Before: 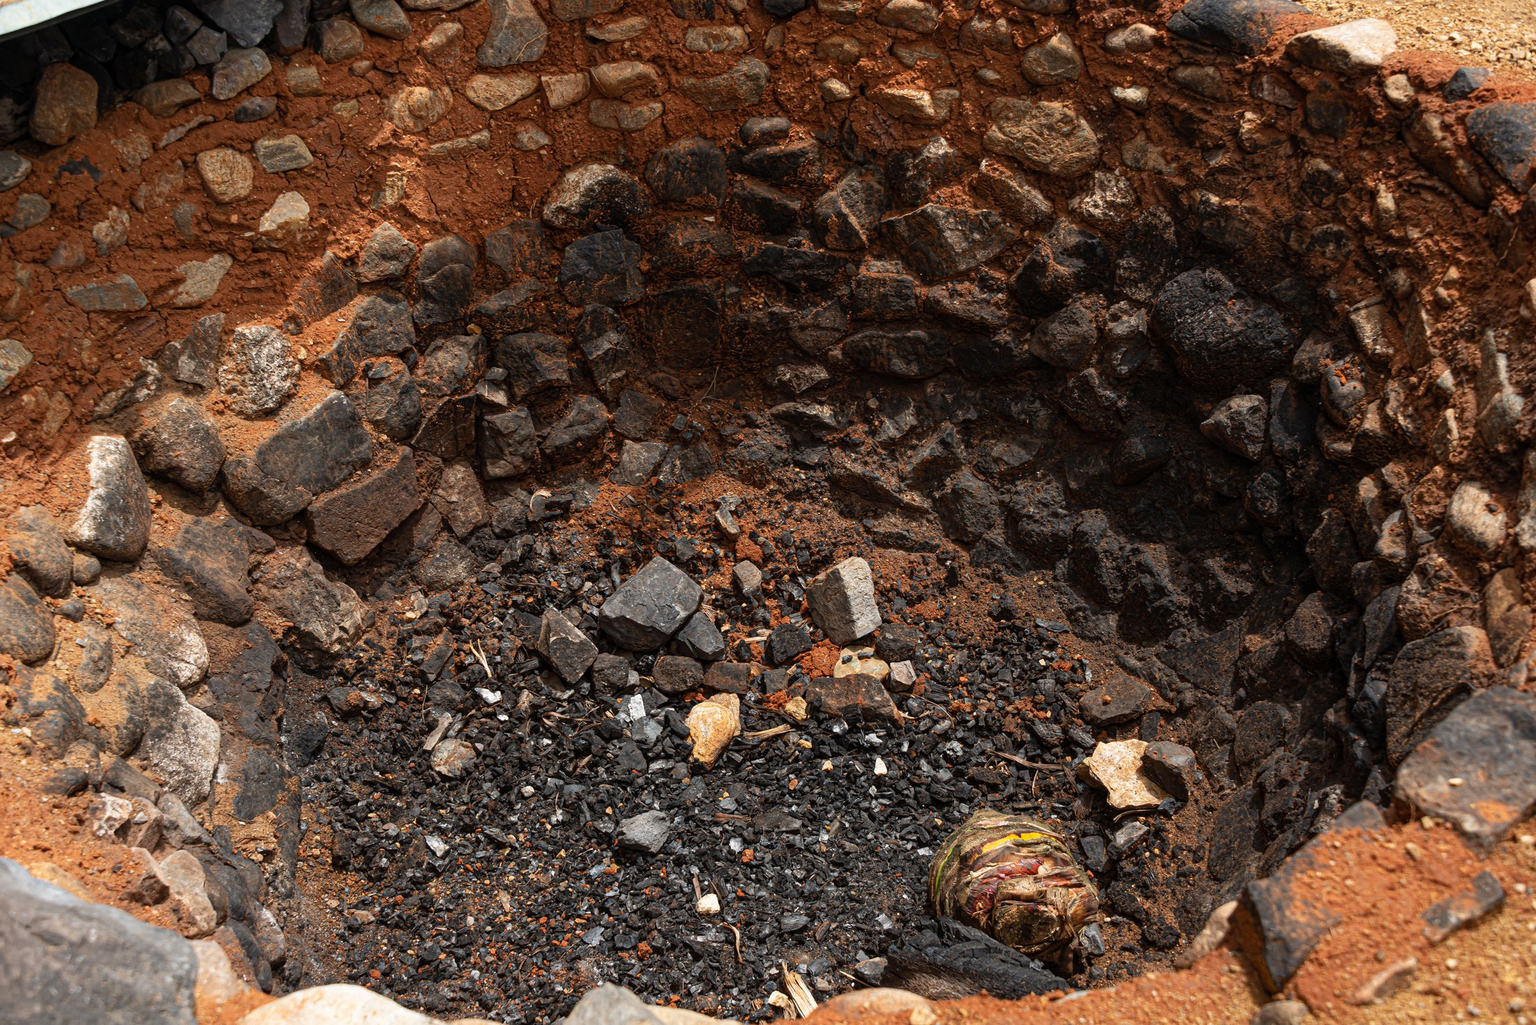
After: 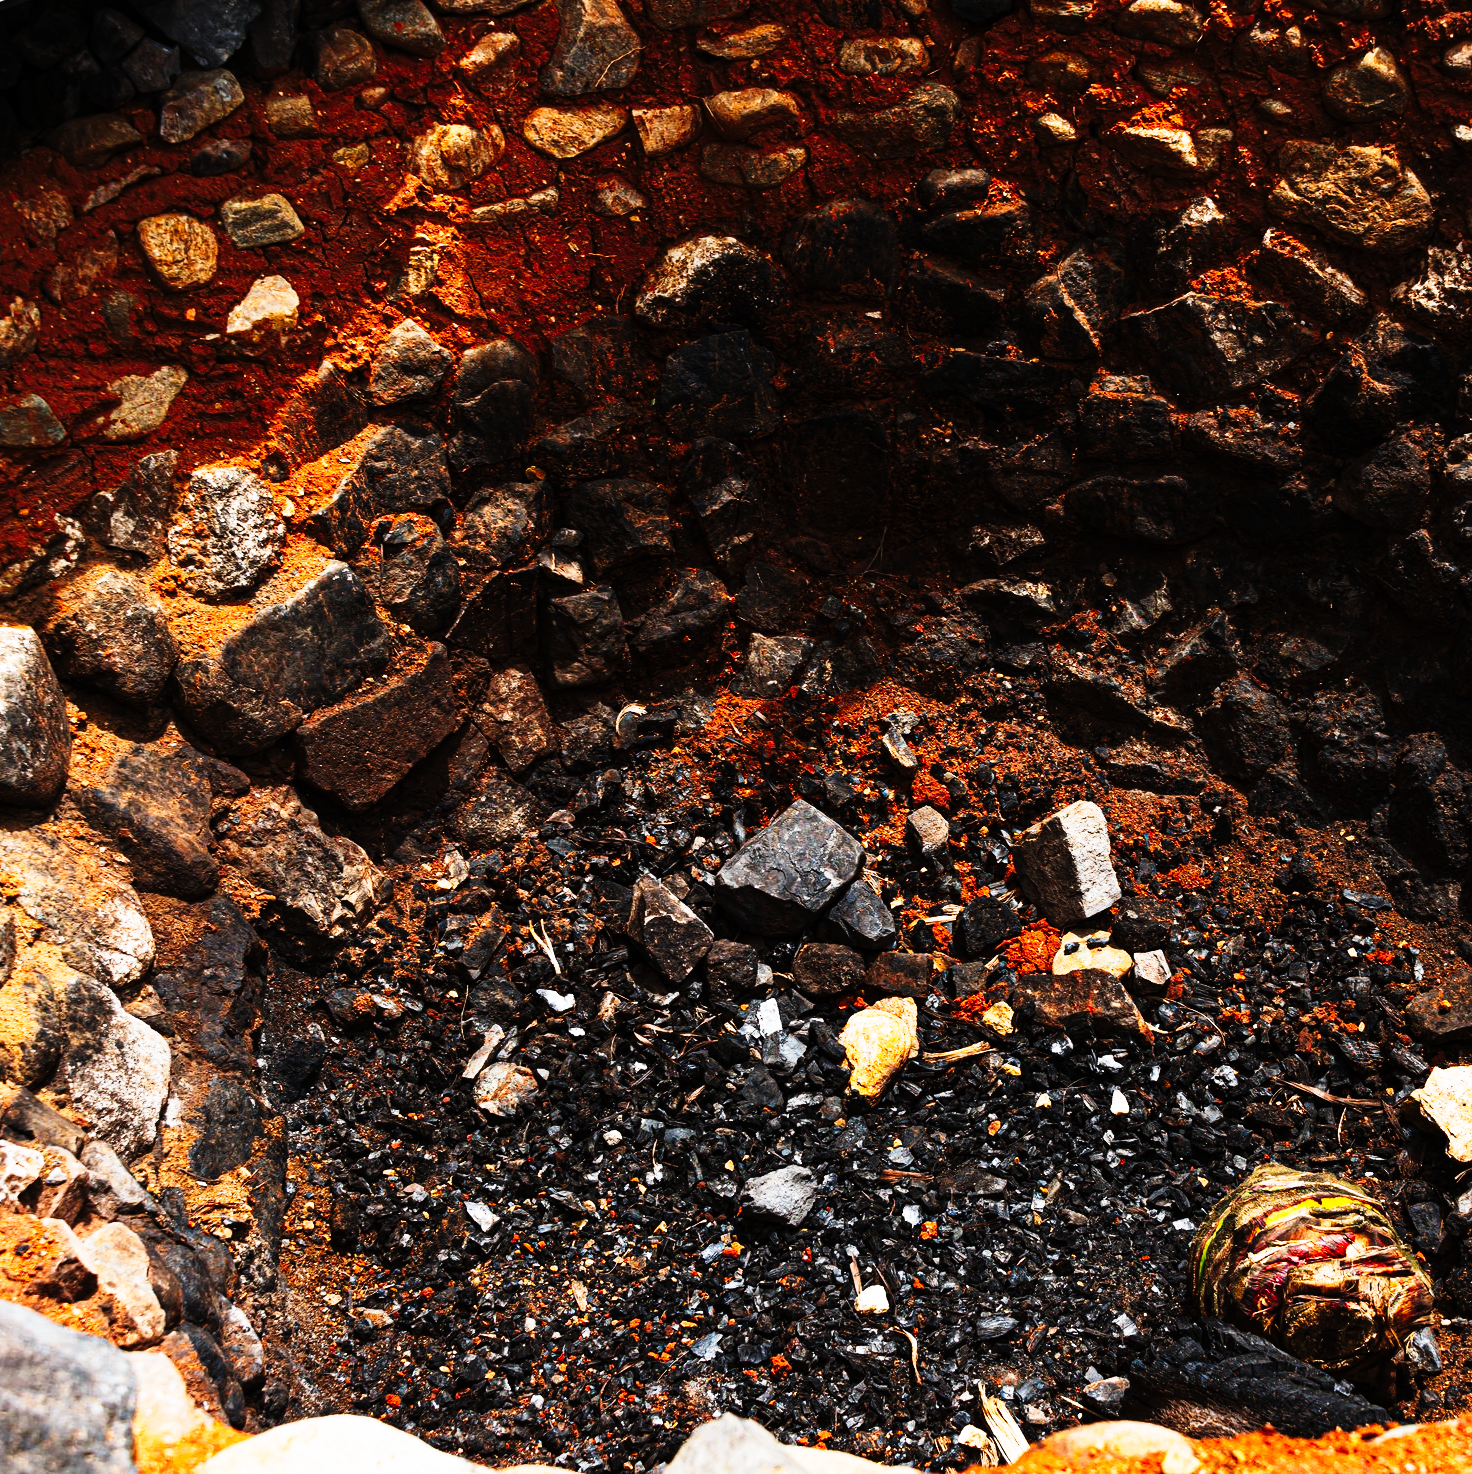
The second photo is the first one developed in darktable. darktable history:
tone curve: curves: ch0 [(0, 0) (0.003, 0.001) (0.011, 0.005) (0.025, 0.009) (0.044, 0.014) (0.069, 0.018) (0.1, 0.025) (0.136, 0.029) (0.177, 0.042) (0.224, 0.064) (0.277, 0.107) (0.335, 0.182) (0.399, 0.3) (0.468, 0.462) (0.543, 0.639) (0.623, 0.802) (0.709, 0.916) (0.801, 0.963) (0.898, 0.988) (1, 1)], preserve colors none
white balance: red 0.983, blue 1.036
crop and rotate: left 6.617%, right 26.717%
tone equalizer: on, module defaults
